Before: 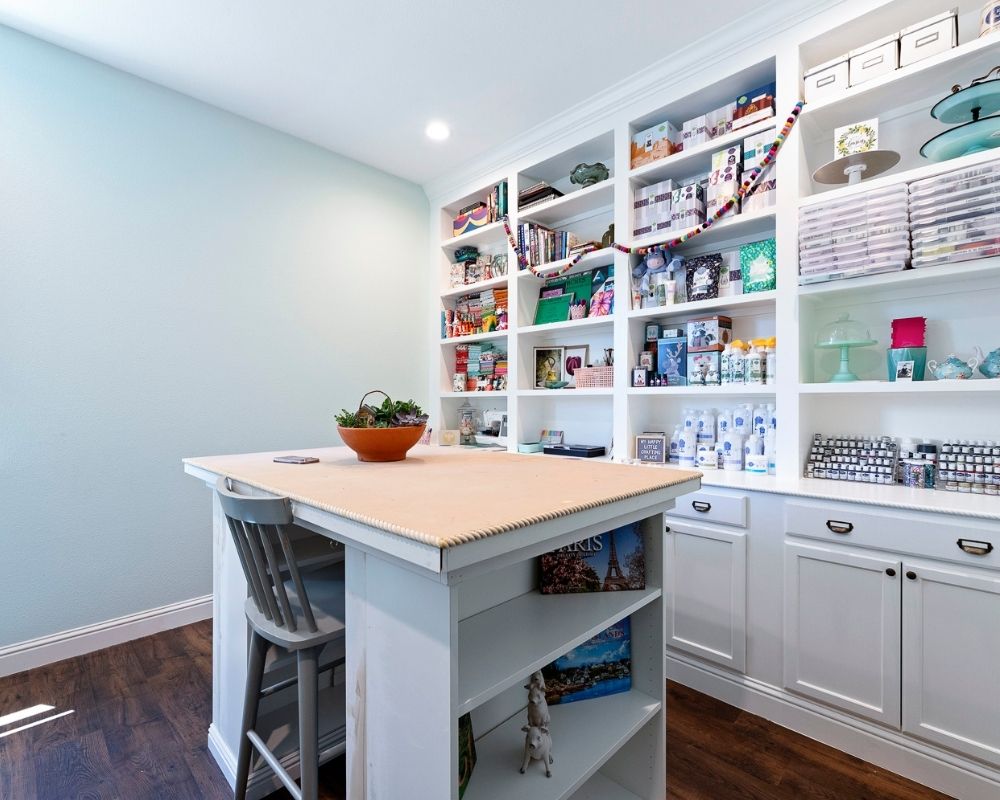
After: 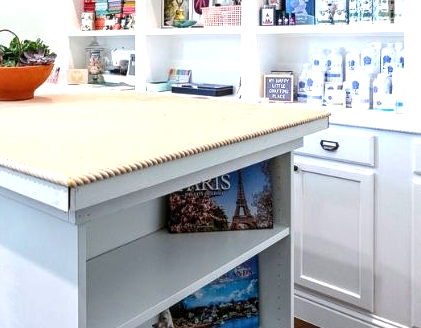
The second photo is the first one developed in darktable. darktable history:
exposure: black level correction 0, exposure 0.7 EV, compensate exposure bias true, compensate highlight preservation false
local contrast: on, module defaults
crop: left 37.221%, top 45.169%, right 20.63%, bottom 13.777%
